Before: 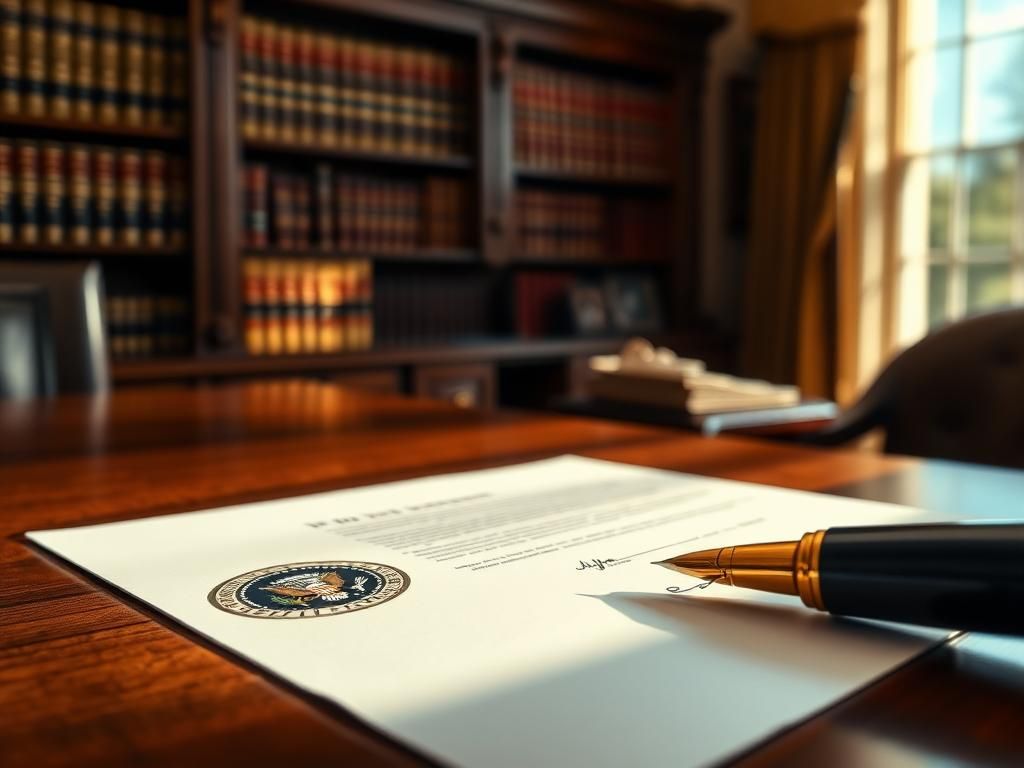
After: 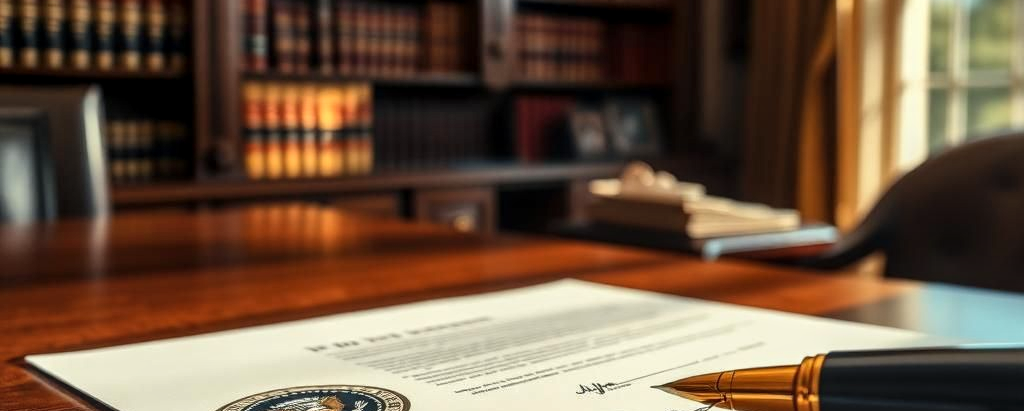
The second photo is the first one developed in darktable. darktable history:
shadows and highlights: shadows 40, highlights -54, highlights color adjustment 46%, low approximation 0.01, soften with gaussian
crop and rotate: top 23.043%, bottom 23.437%
contrast equalizer: y [[0.5, 0.5, 0.468, 0.5, 0.5, 0.5], [0.5 ×6], [0.5 ×6], [0 ×6], [0 ×6]]
local contrast: on, module defaults
